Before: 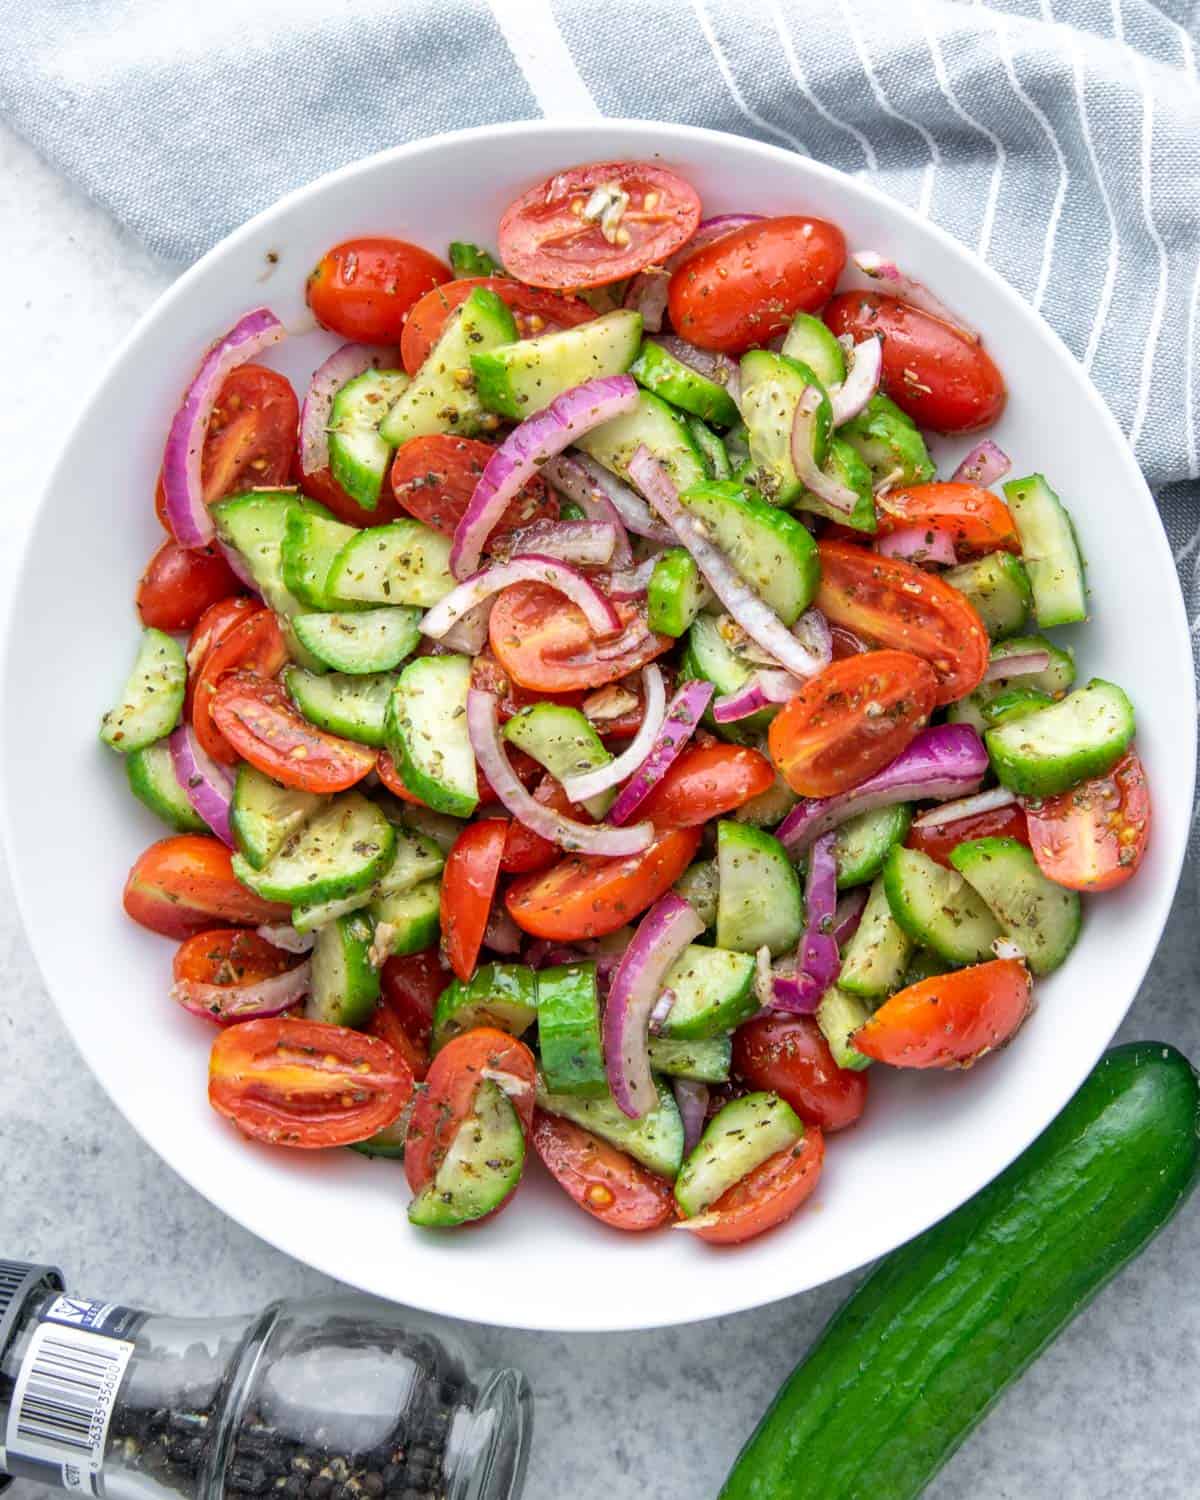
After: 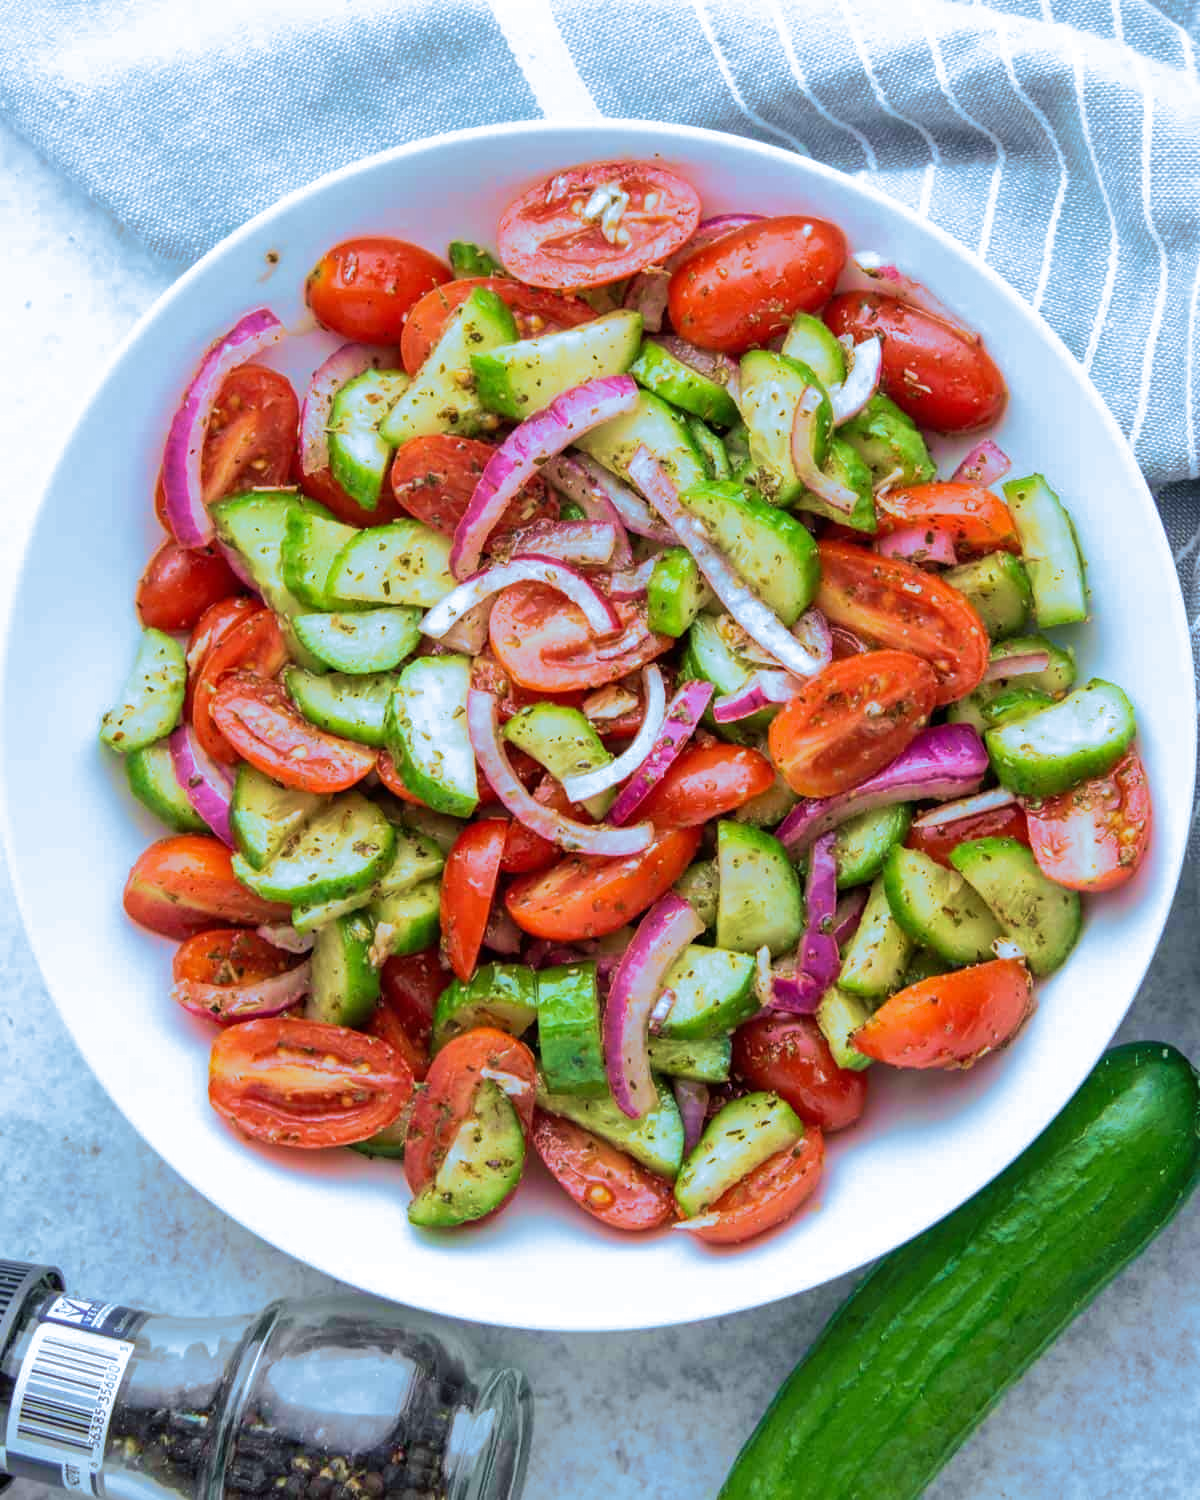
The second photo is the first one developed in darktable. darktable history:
velvia: strength 56%
split-toning: shadows › hue 351.18°, shadows › saturation 0.86, highlights › hue 218.82°, highlights › saturation 0.73, balance -19.167
